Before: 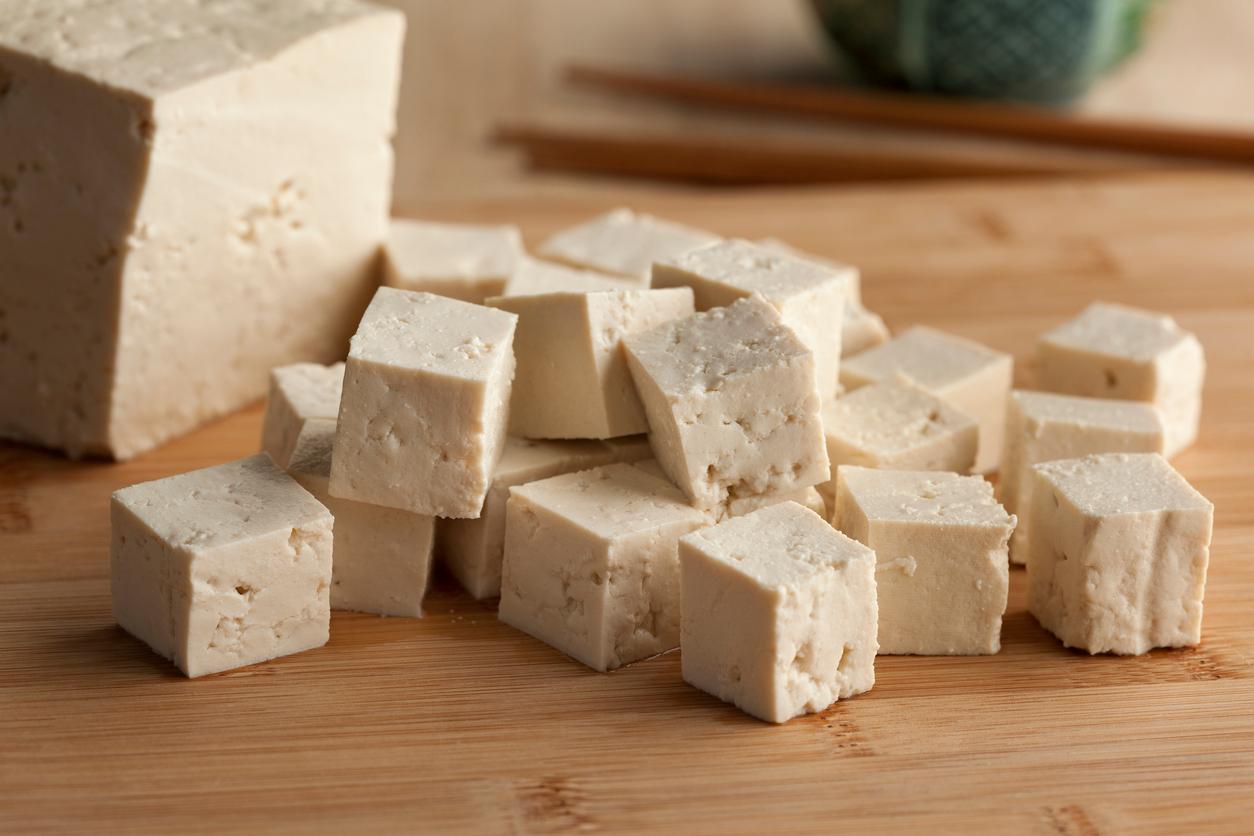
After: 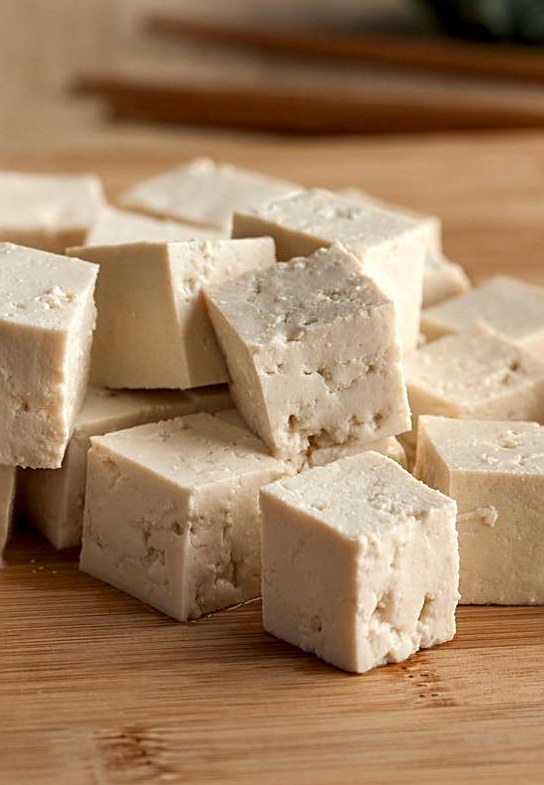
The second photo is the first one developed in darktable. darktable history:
sharpen: on, module defaults
local contrast: detail 130%
crop: left 33.452%, top 6.025%, right 23.155%
